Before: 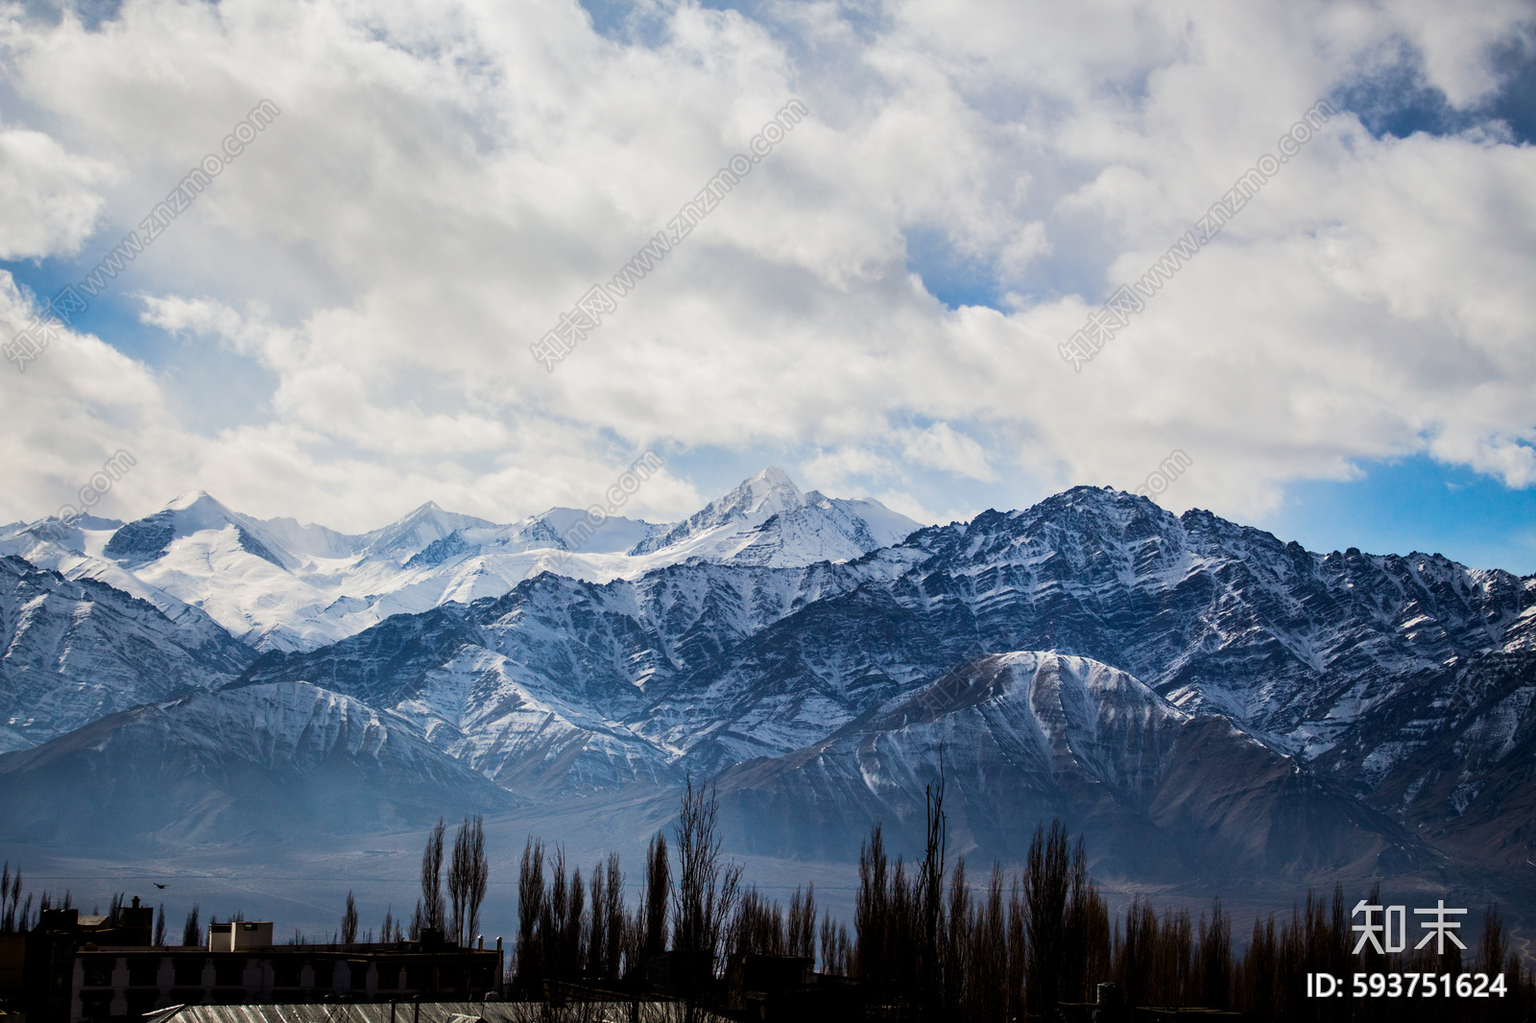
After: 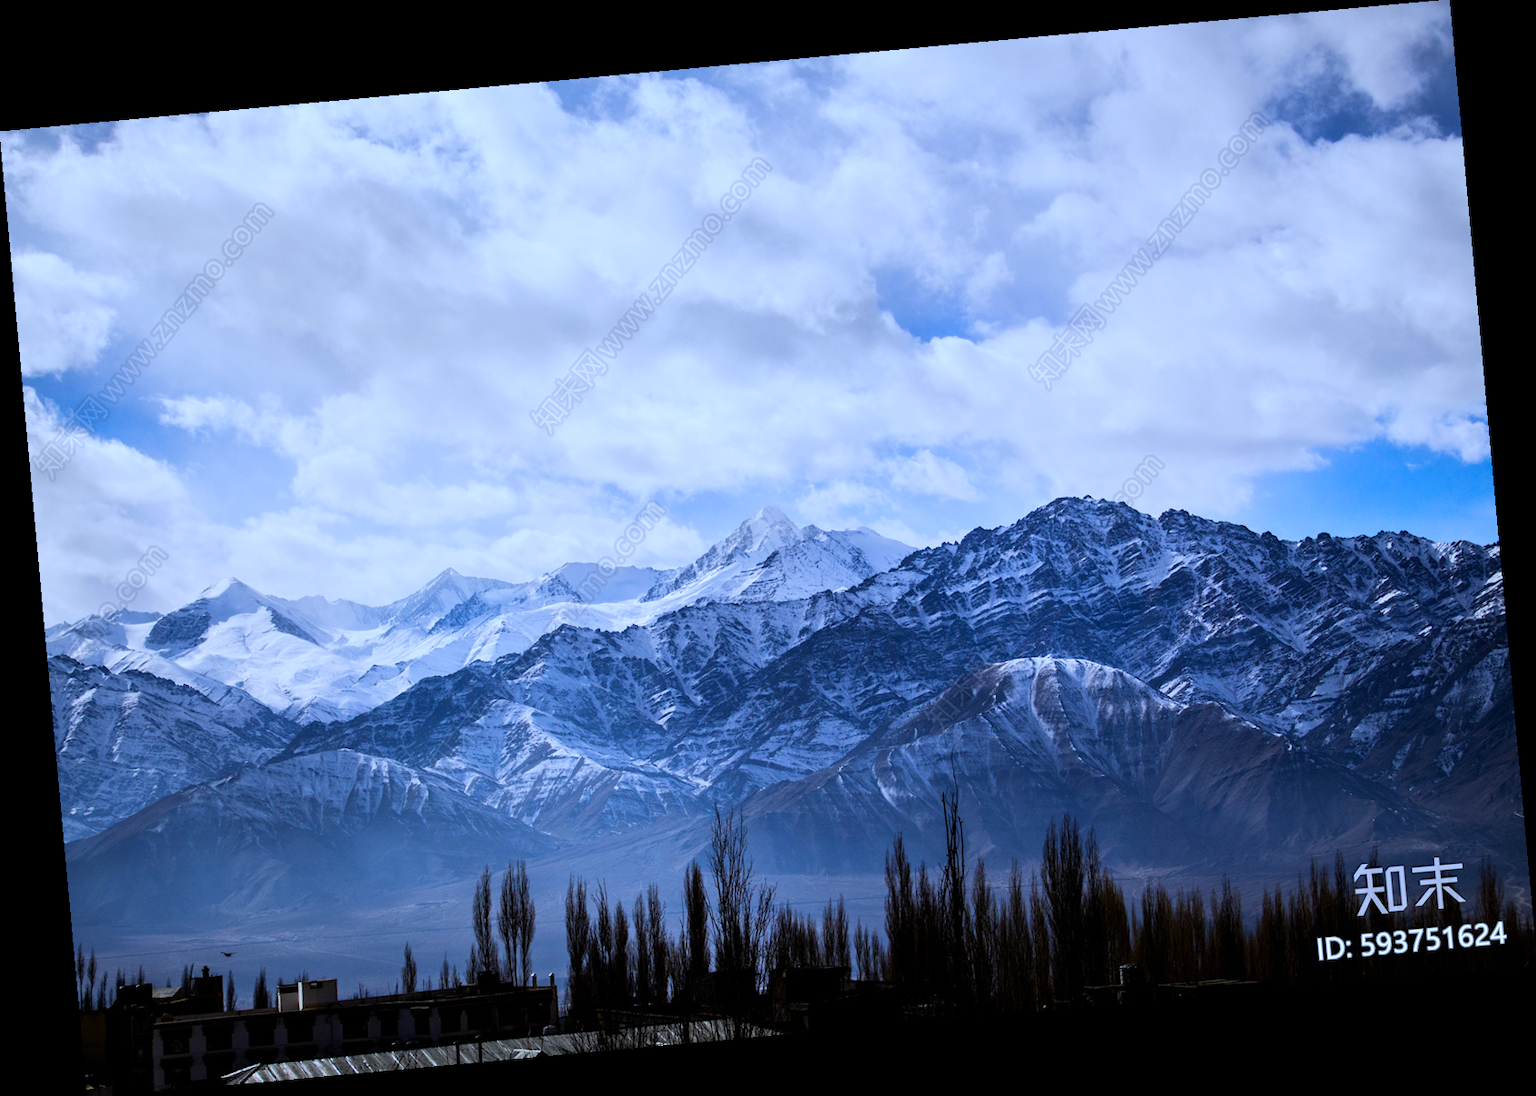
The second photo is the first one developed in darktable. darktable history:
rotate and perspective: rotation -5.2°, automatic cropping off
white balance: red 0.871, blue 1.249
